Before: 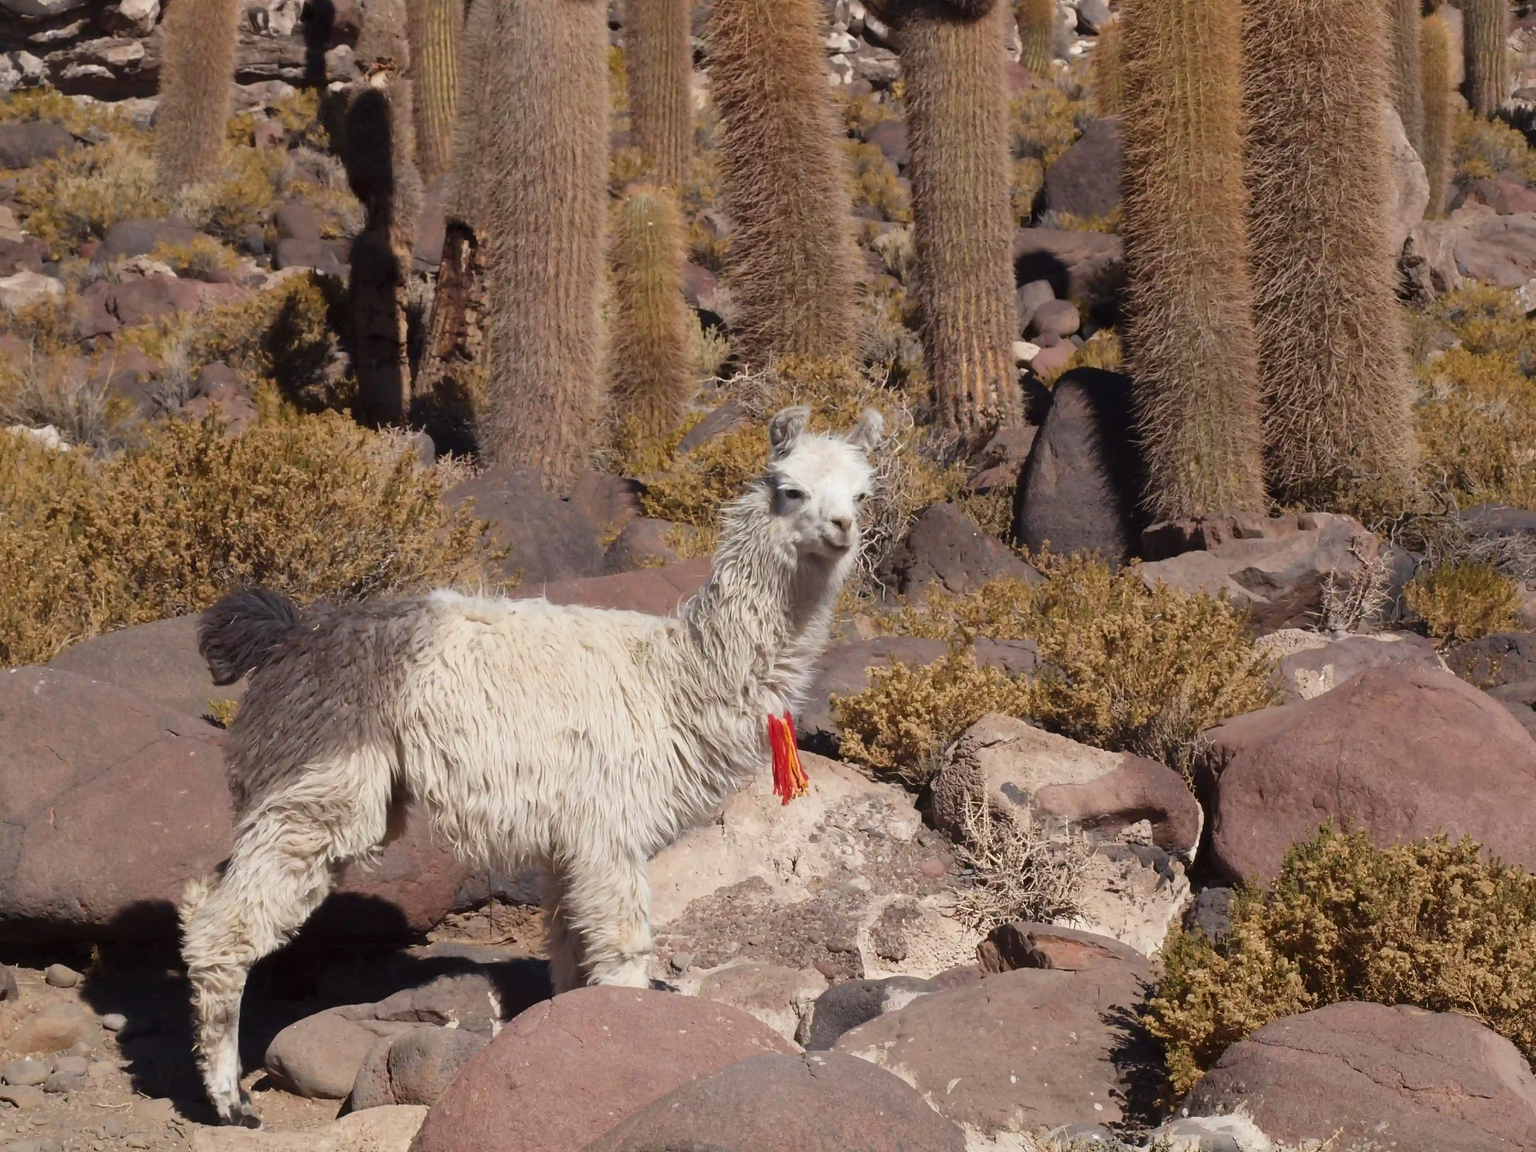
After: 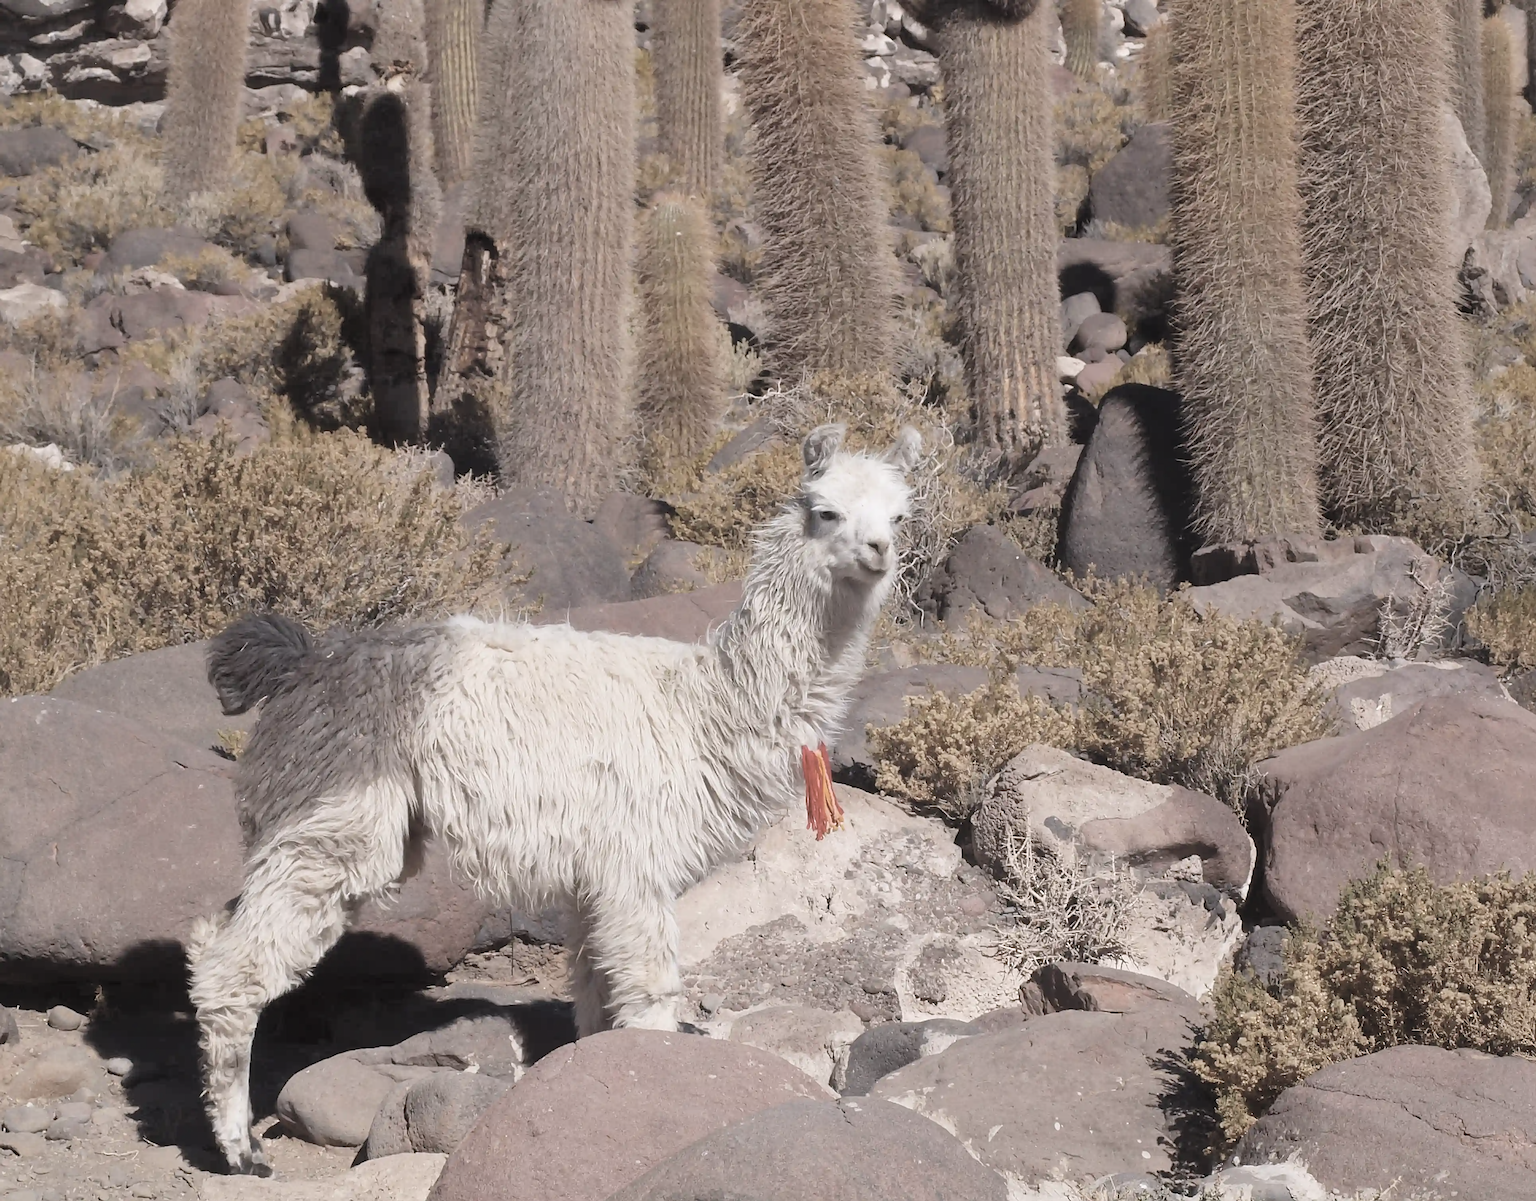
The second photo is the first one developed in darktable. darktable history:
sharpen: on, module defaults
contrast brightness saturation: brightness 0.18, saturation -0.5
crop: right 4.126%, bottom 0.031%
white balance: red 1.009, blue 1.027
